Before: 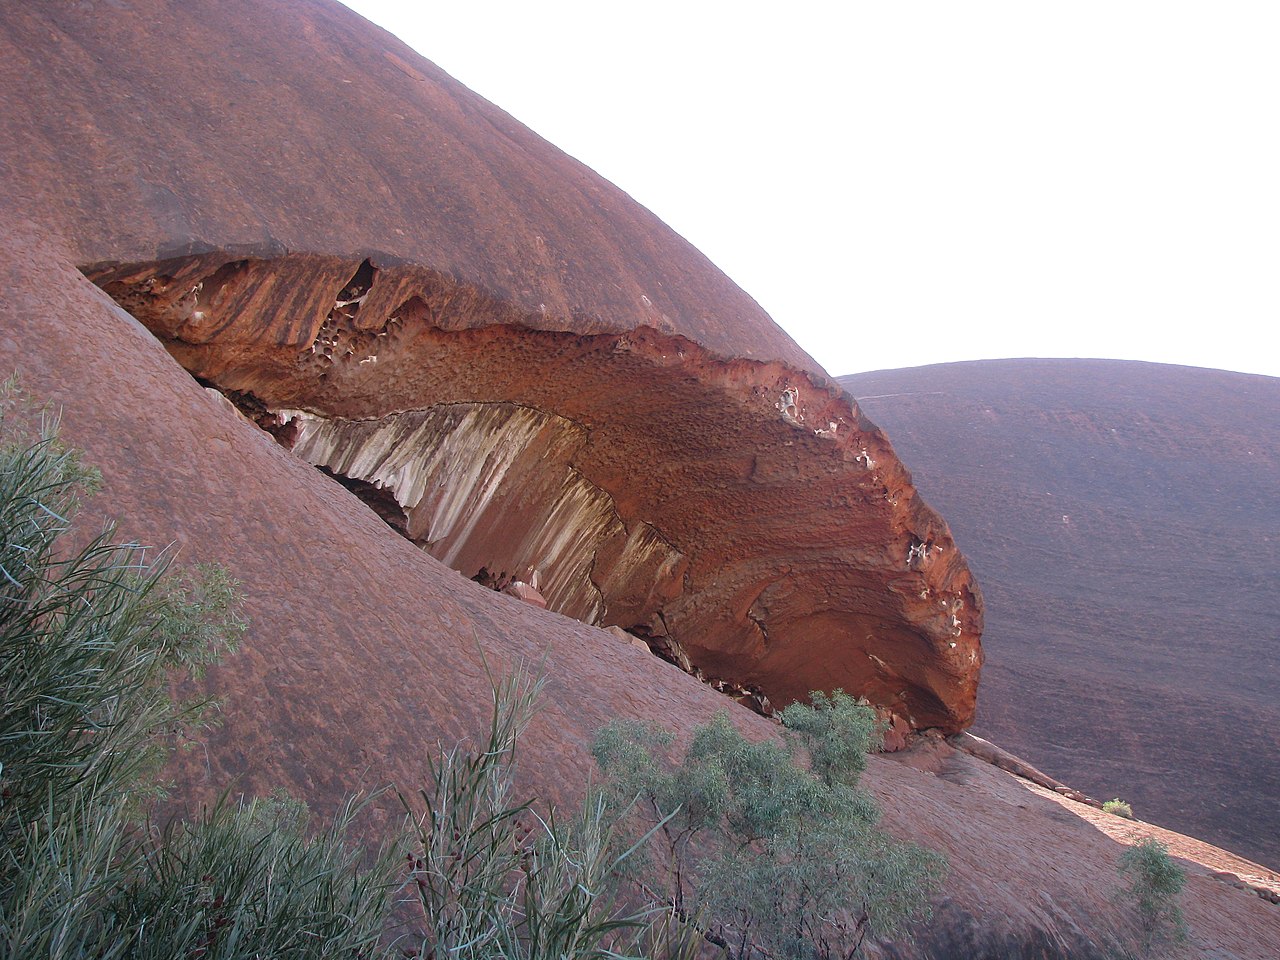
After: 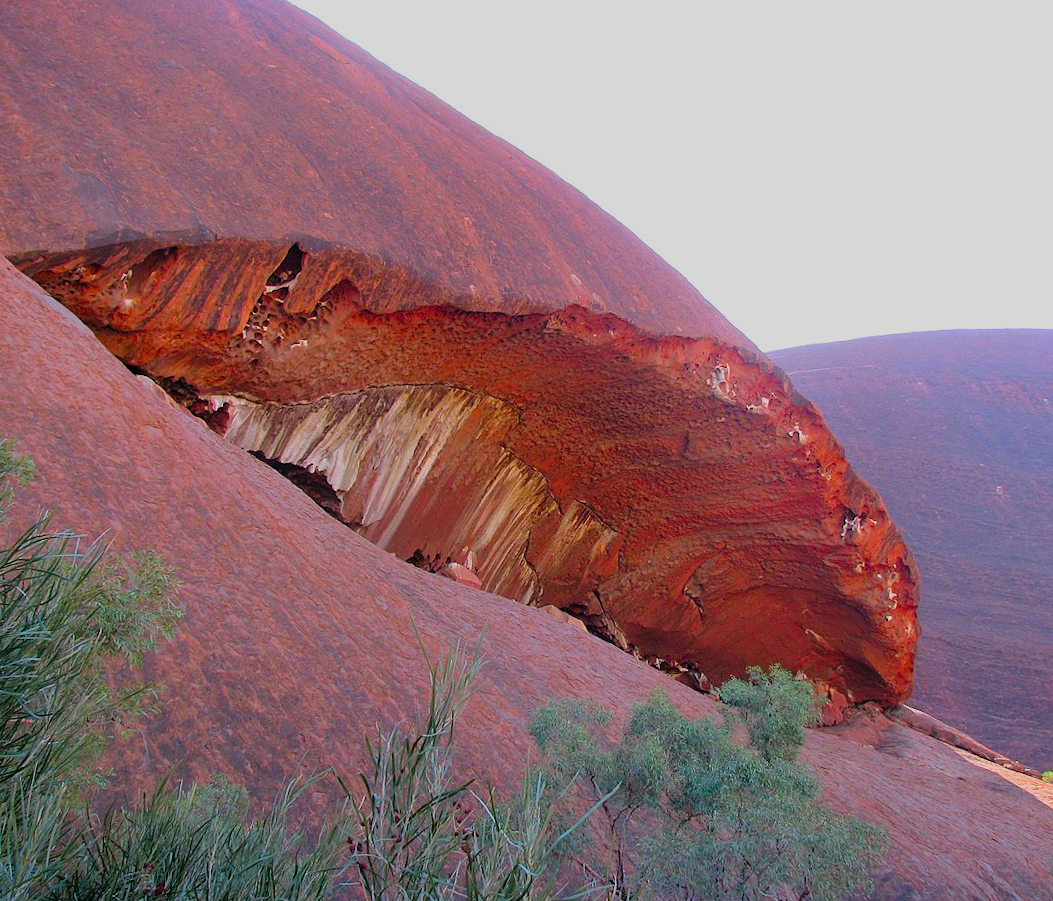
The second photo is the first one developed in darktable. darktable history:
filmic rgb: black relative exposure -7.77 EV, white relative exposure 4.39 EV, hardness 3.76, latitude 39%, contrast 0.974, highlights saturation mix 9.65%, shadows ↔ highlights balance 4.75%, color science v6 (2022)
color correction: highlights b* -0.029, saturation 1.82
crop and rotate: angle 1.11°, left 4.131%, top 1.039%, right 11.456%, bottom 2.66%
shadows and highlights: shadows 43.38, highlights 7.74
